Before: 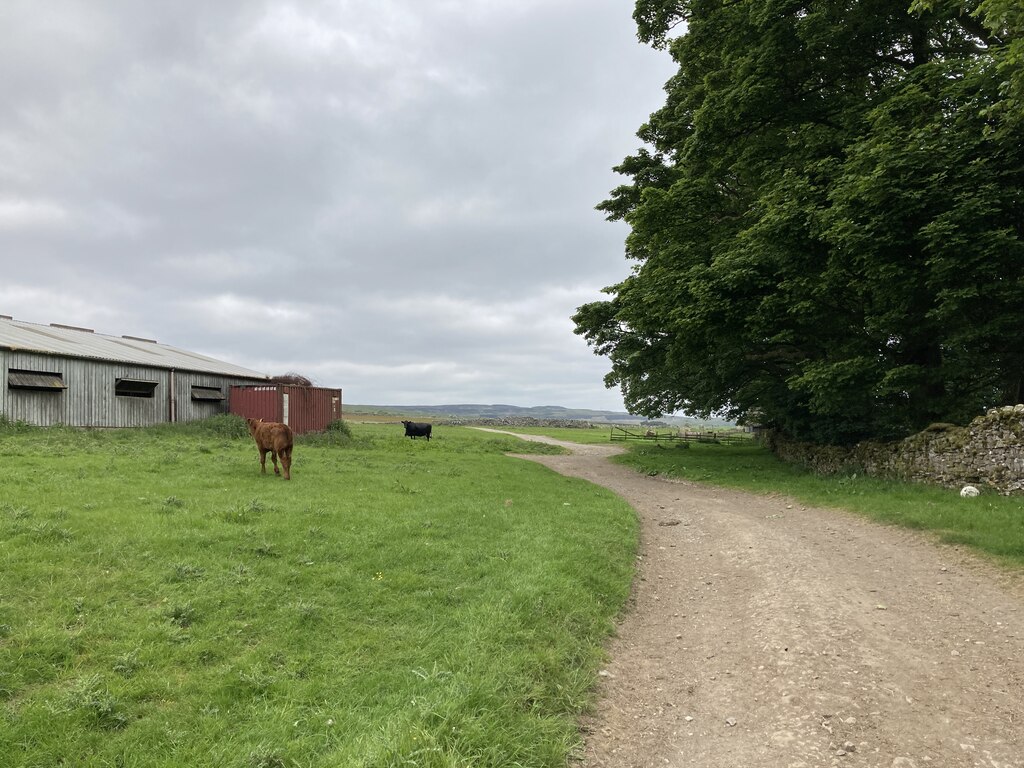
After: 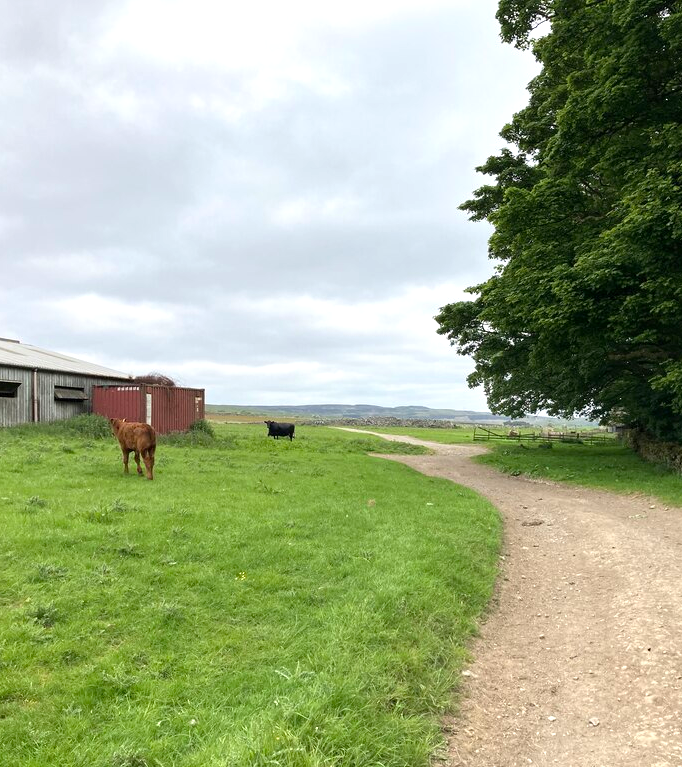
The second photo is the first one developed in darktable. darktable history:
crop and rotate: left 13.409%, right 19.924%
exposure: black level correction 0.001, exposure 0.5 EV, compensate exposure bias true, compensate highlight preservation false
